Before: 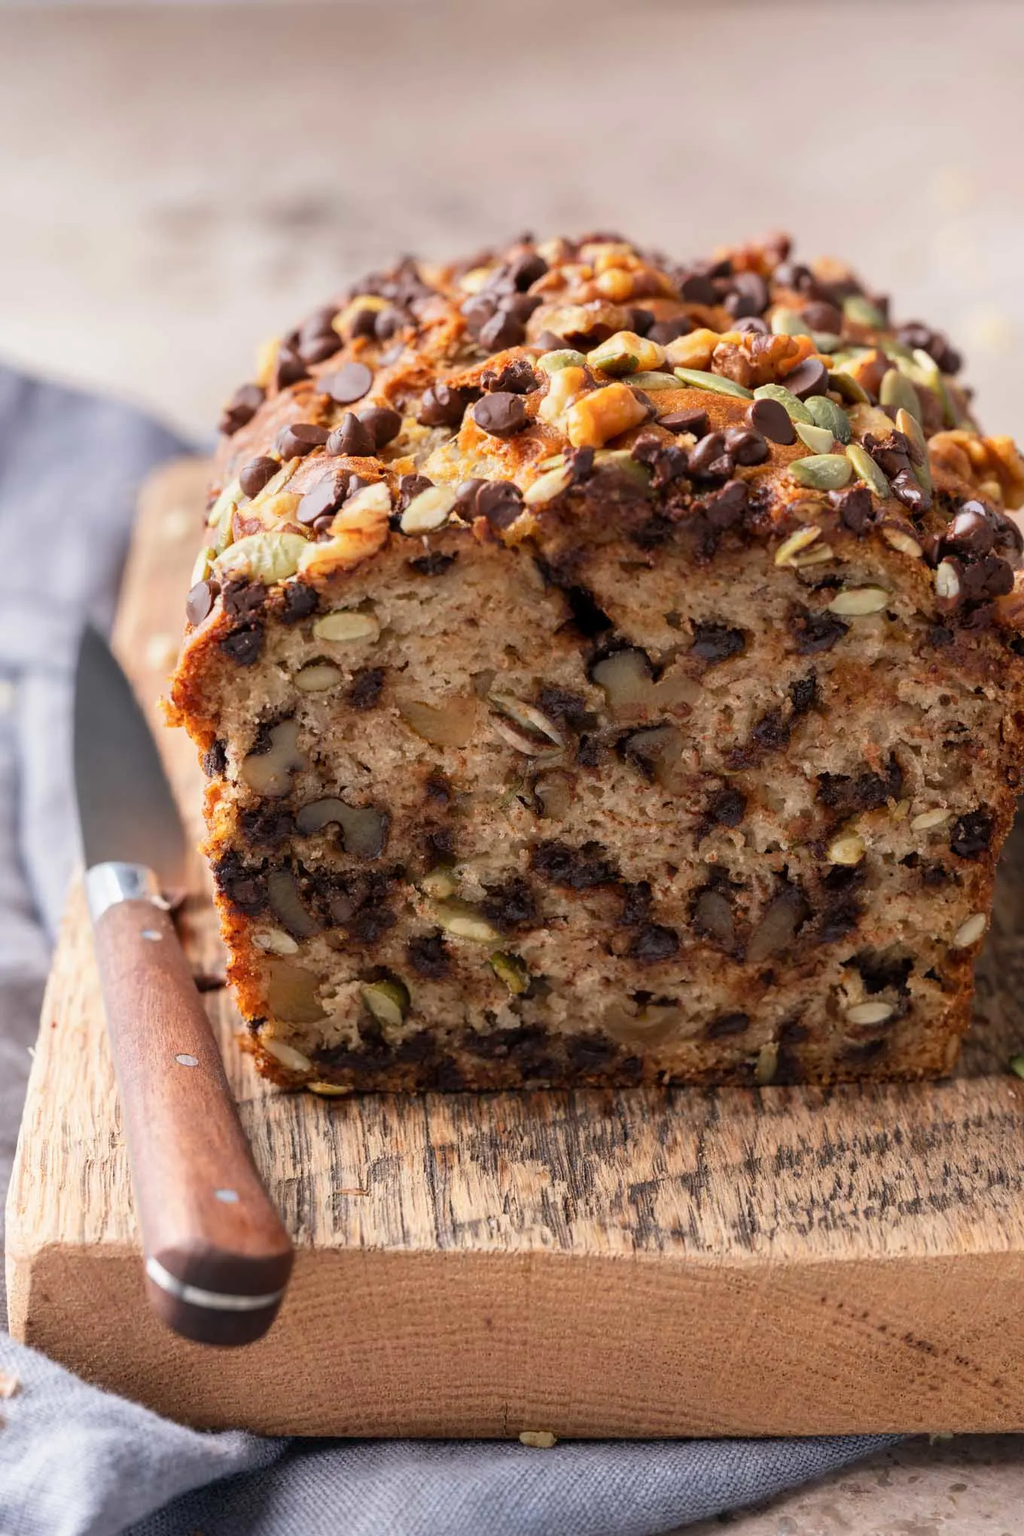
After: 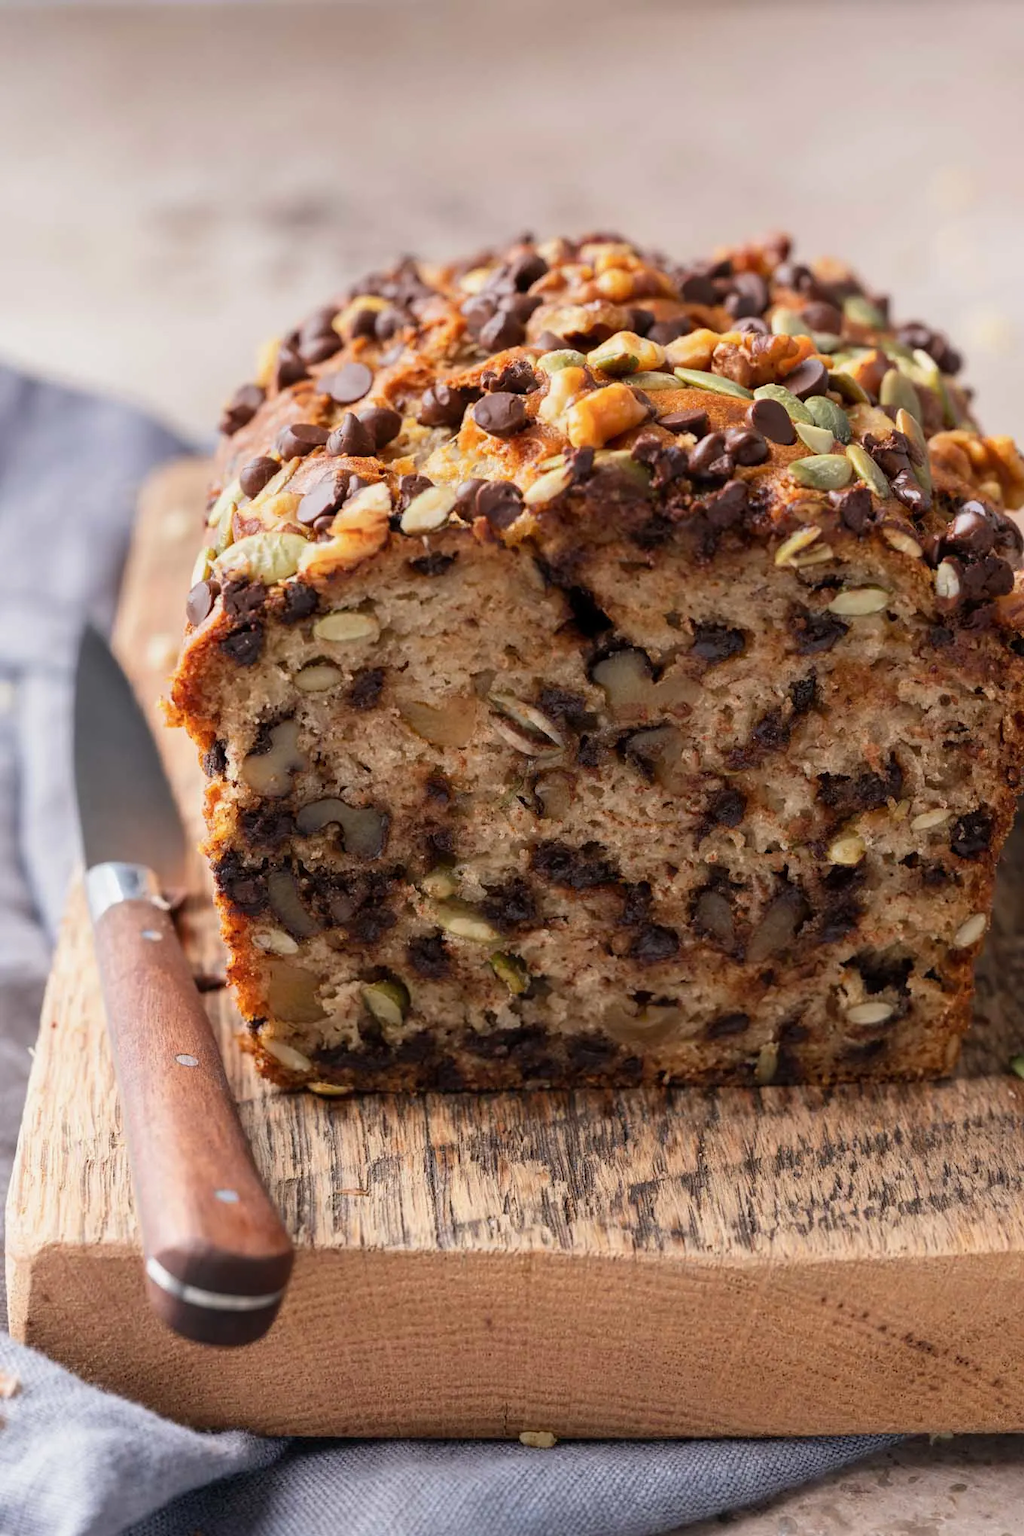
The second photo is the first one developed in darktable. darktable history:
exposure: exposure -0.07 EV, compensate exposure bias true, compensate highlight preservation false
color correction: highlights b* -0.04, saturation 0.992
